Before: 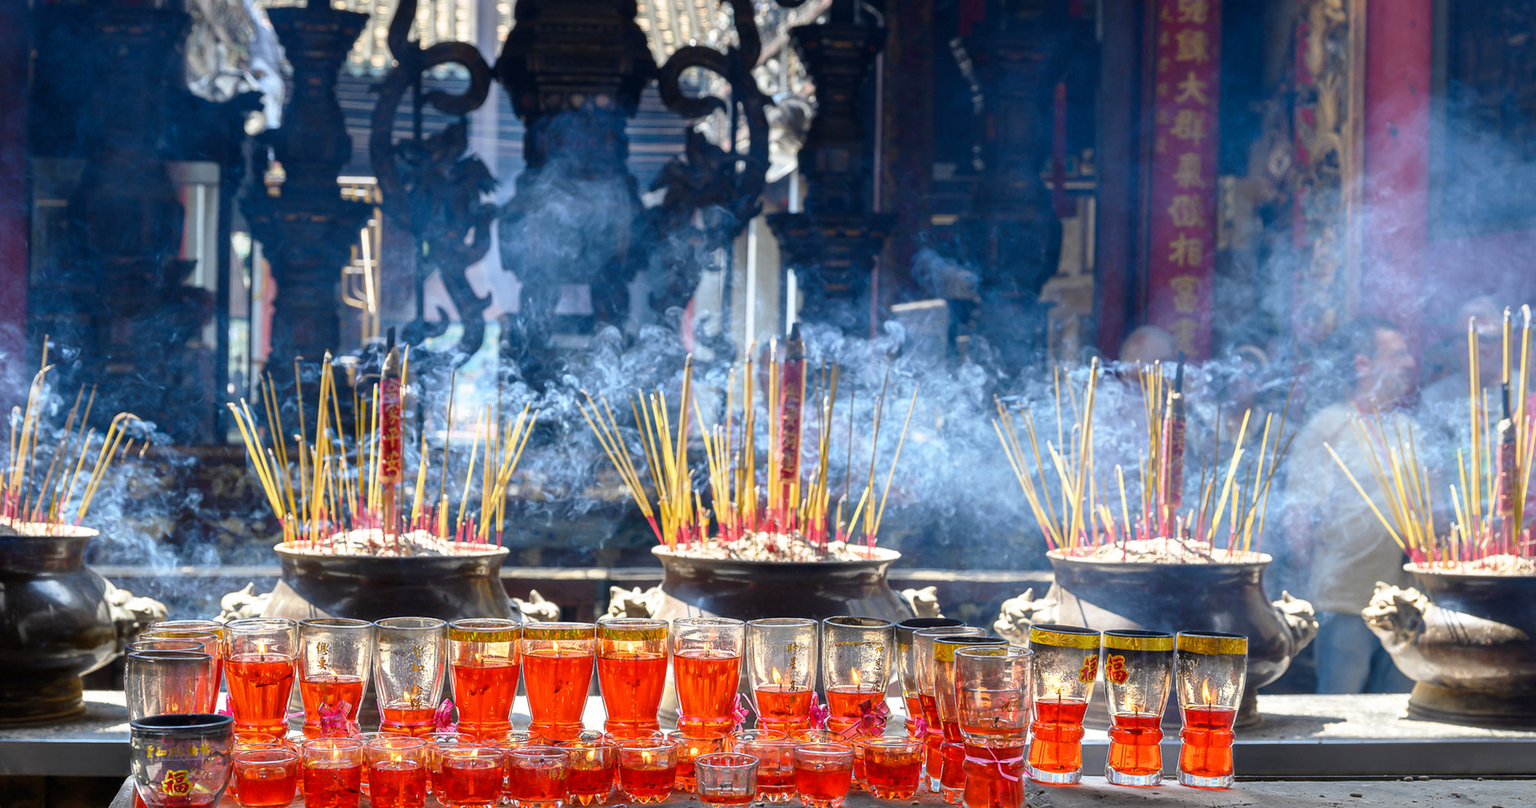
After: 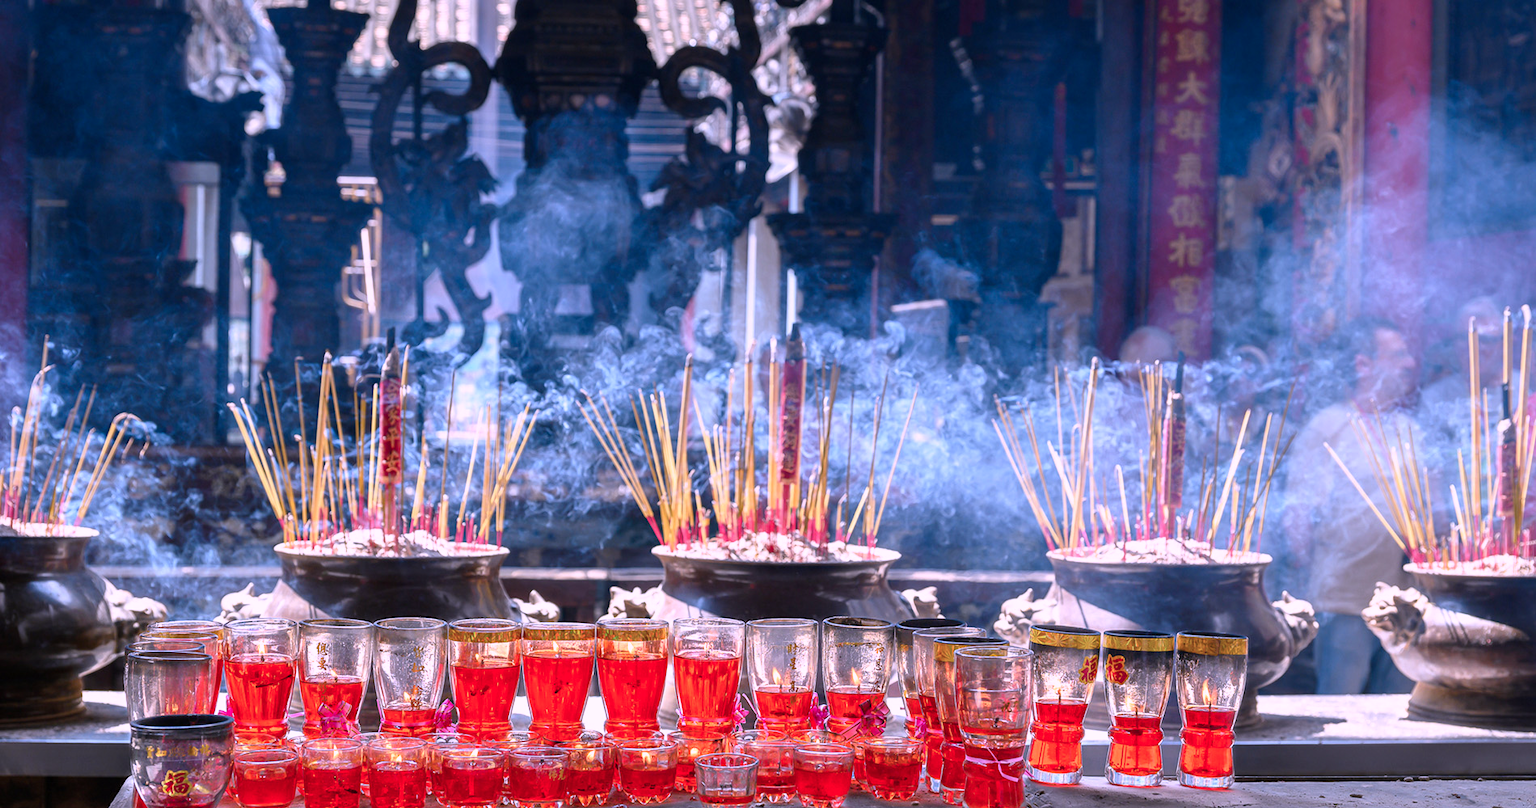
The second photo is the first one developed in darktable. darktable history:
color correction: highlights a* 15.18, highlights b* -25.36
